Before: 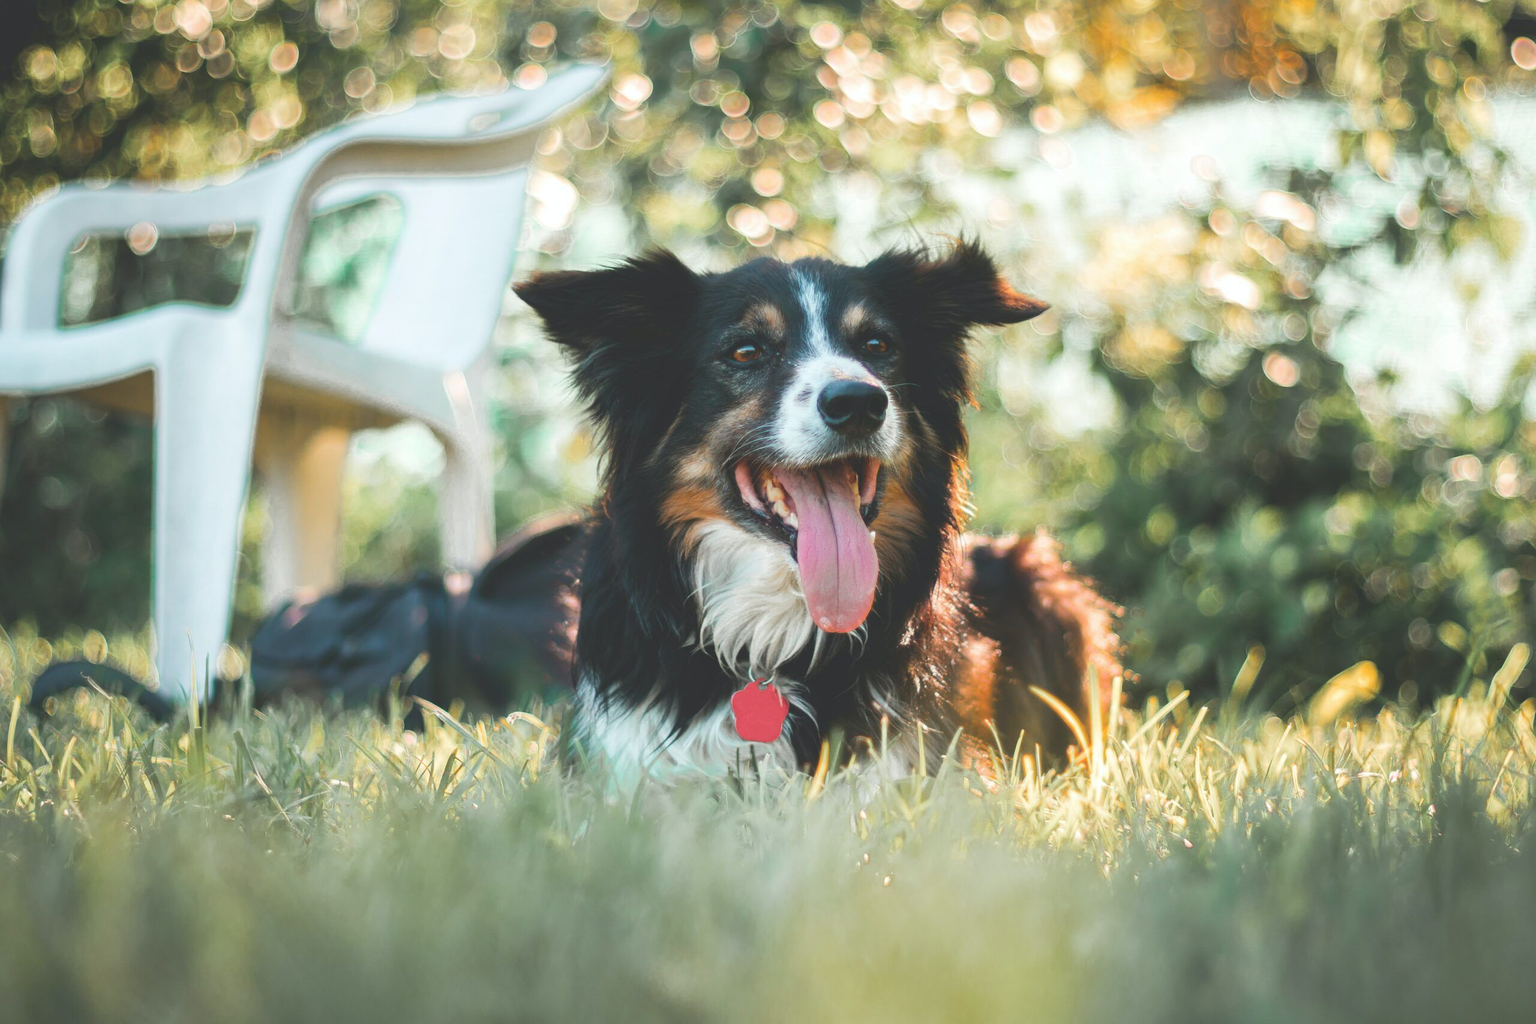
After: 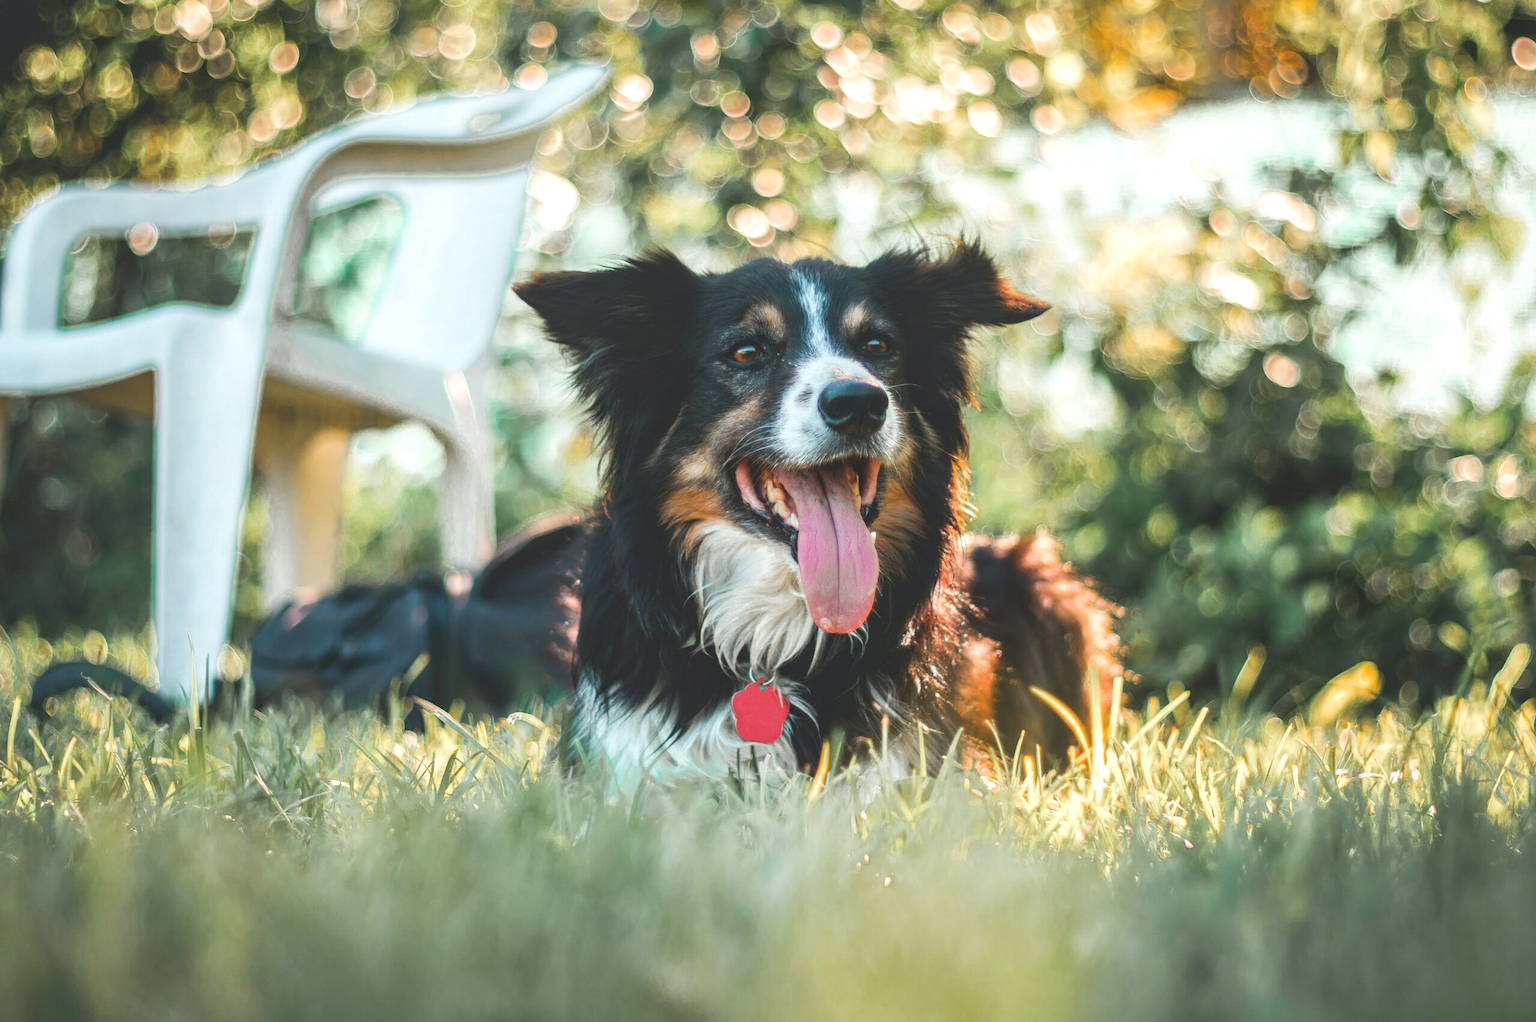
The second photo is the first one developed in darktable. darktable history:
crop: top 0.05%, bottom 0.098%
local contrast: detail 130%
contrast brightness saturation: saturation 0.1
